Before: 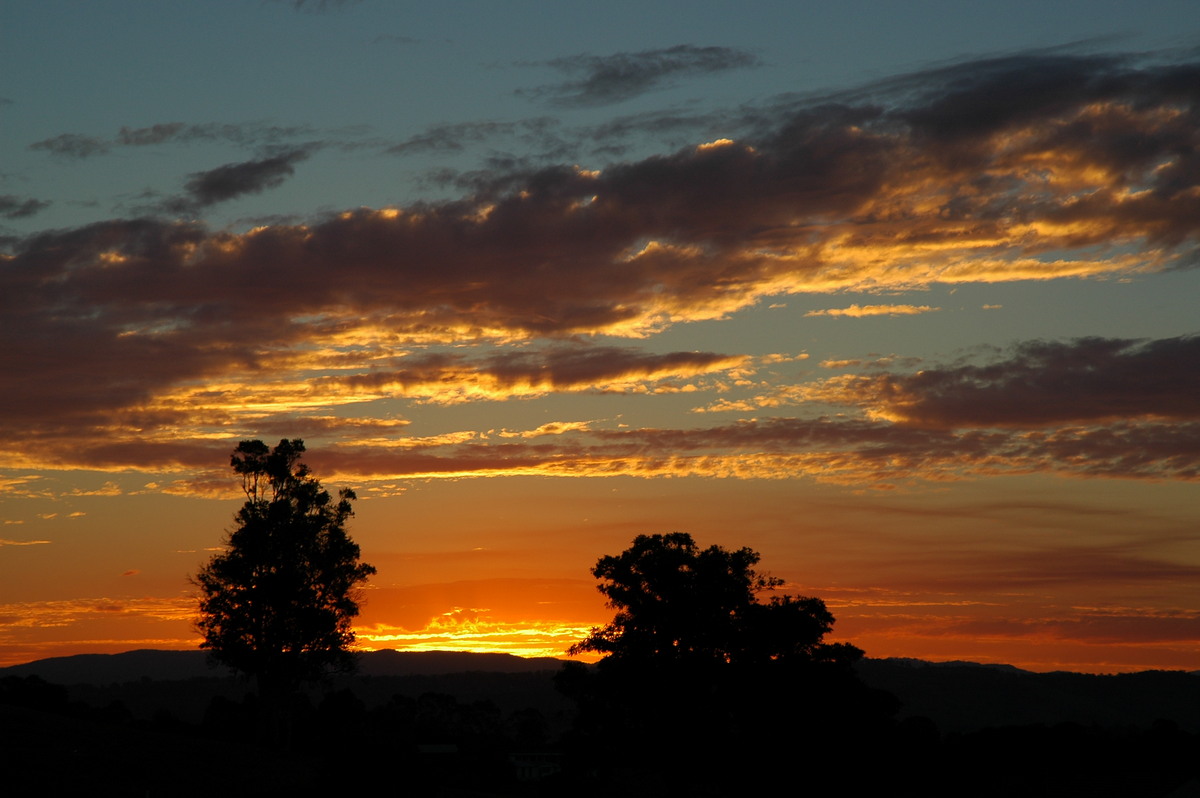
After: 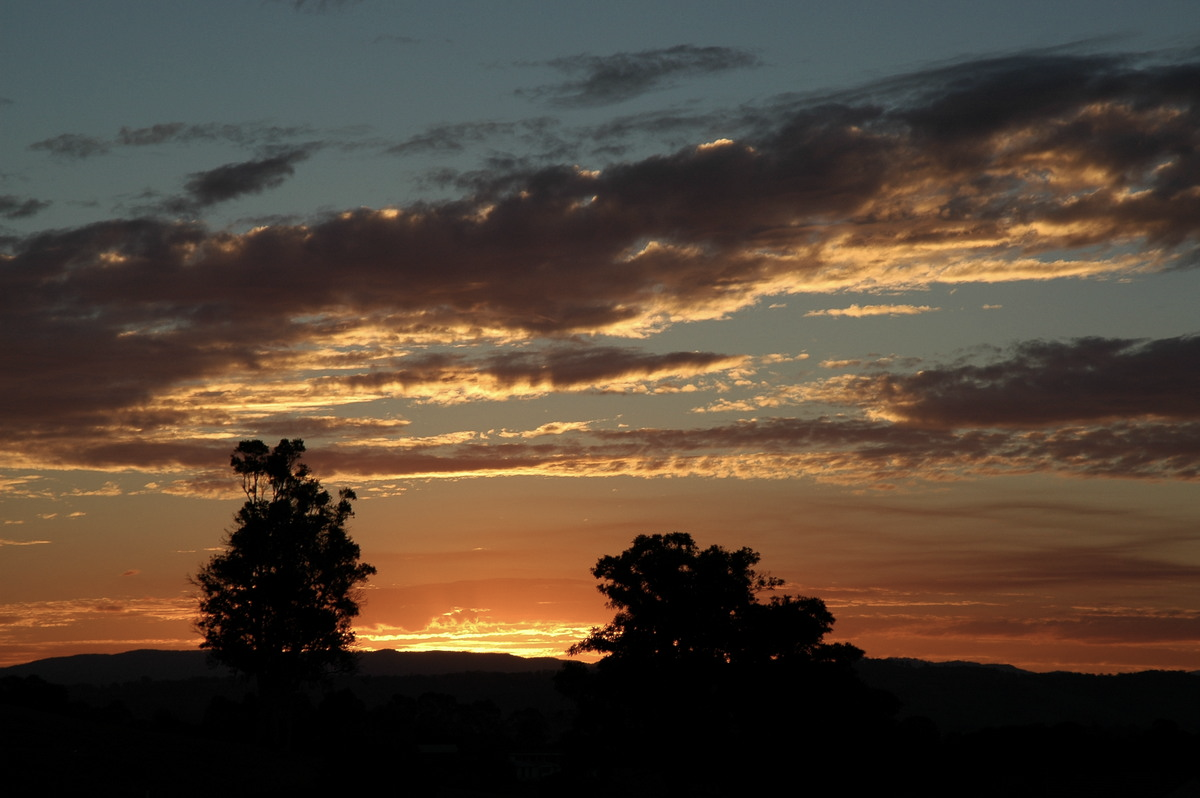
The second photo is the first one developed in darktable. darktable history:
contrast brightness saturation: contrast 0.101, saturation -0.289
